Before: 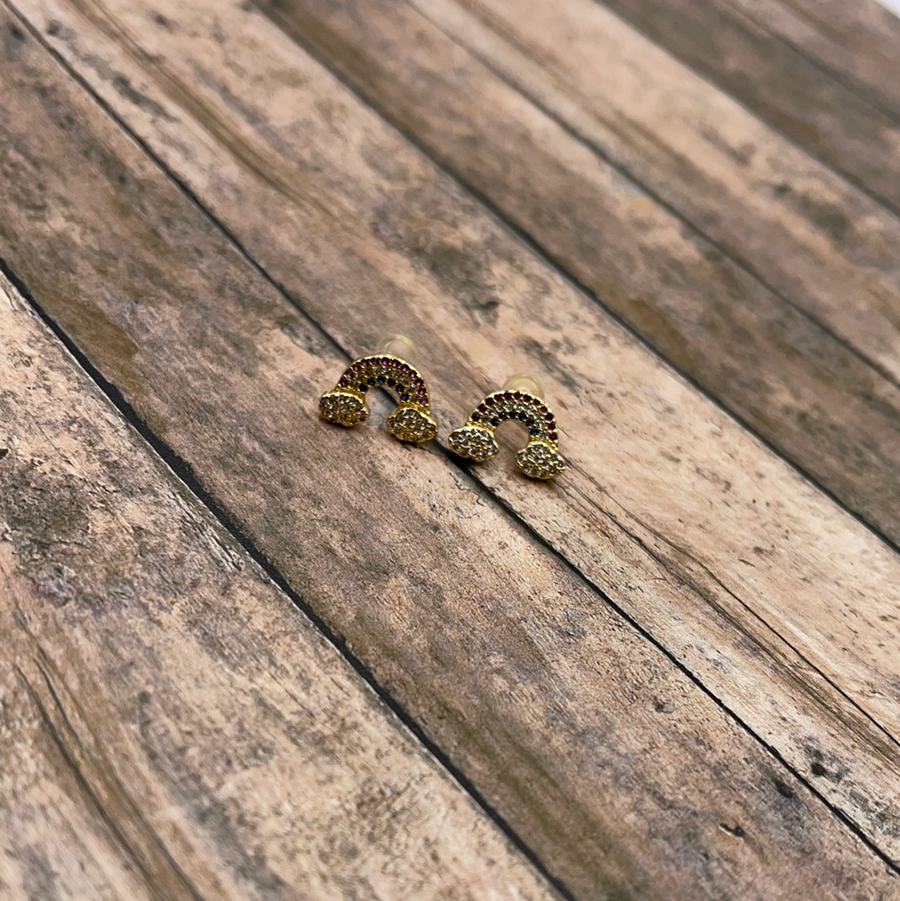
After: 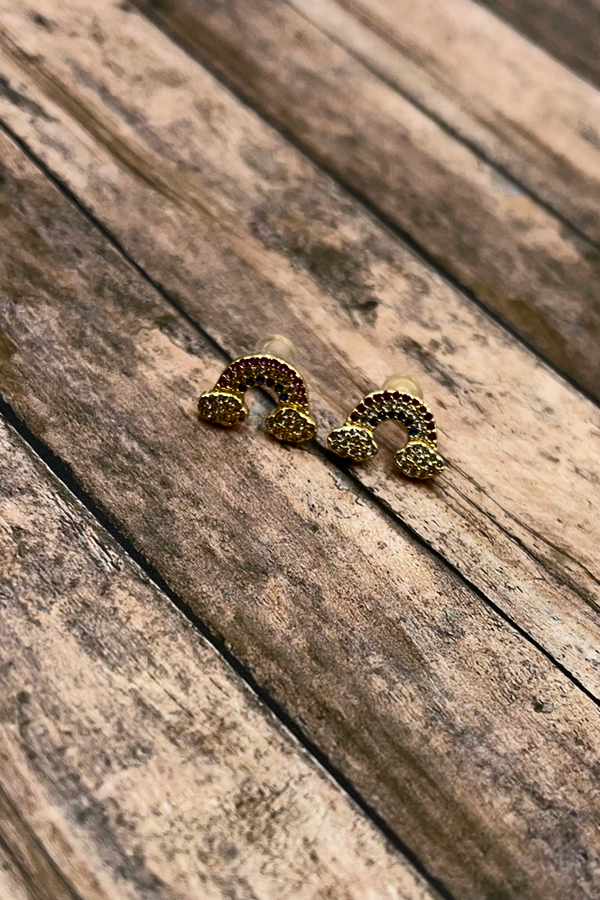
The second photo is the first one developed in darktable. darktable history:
contrast brightness saturation: contrast 0.2, brightness -0.11, saturation 0.1
crop and rotate: left 13.537%, right 19.796%
